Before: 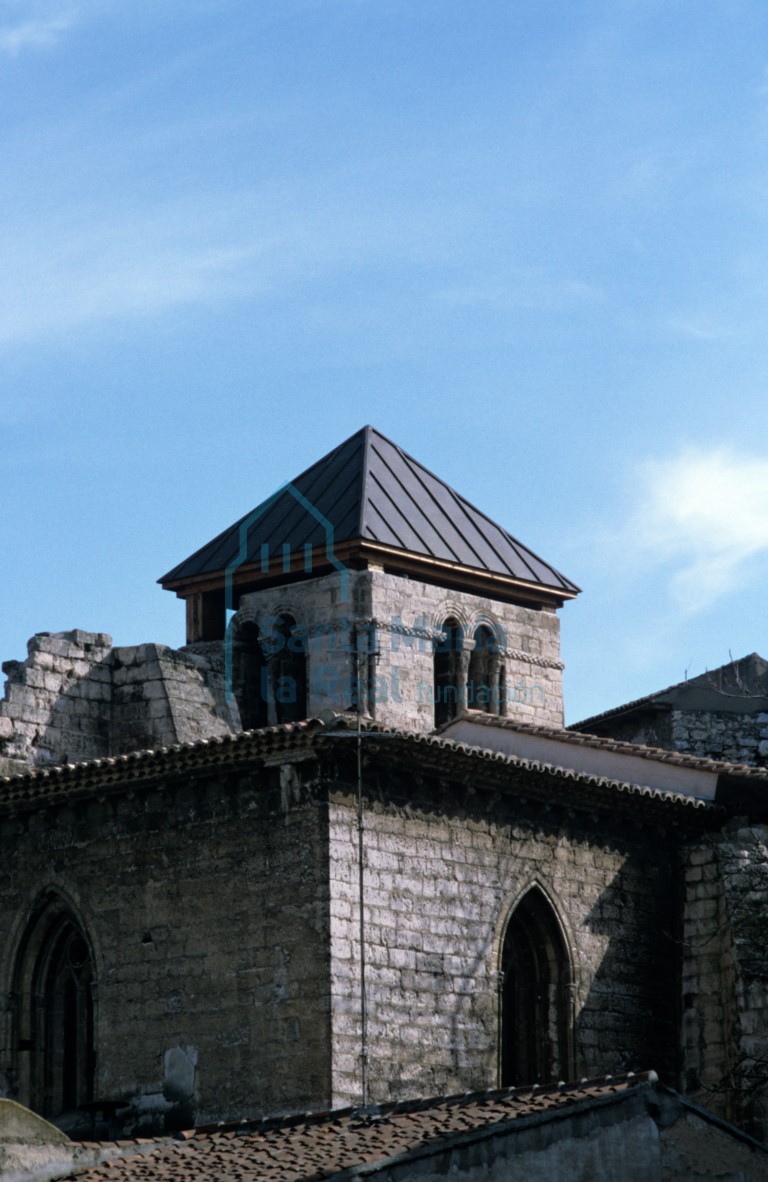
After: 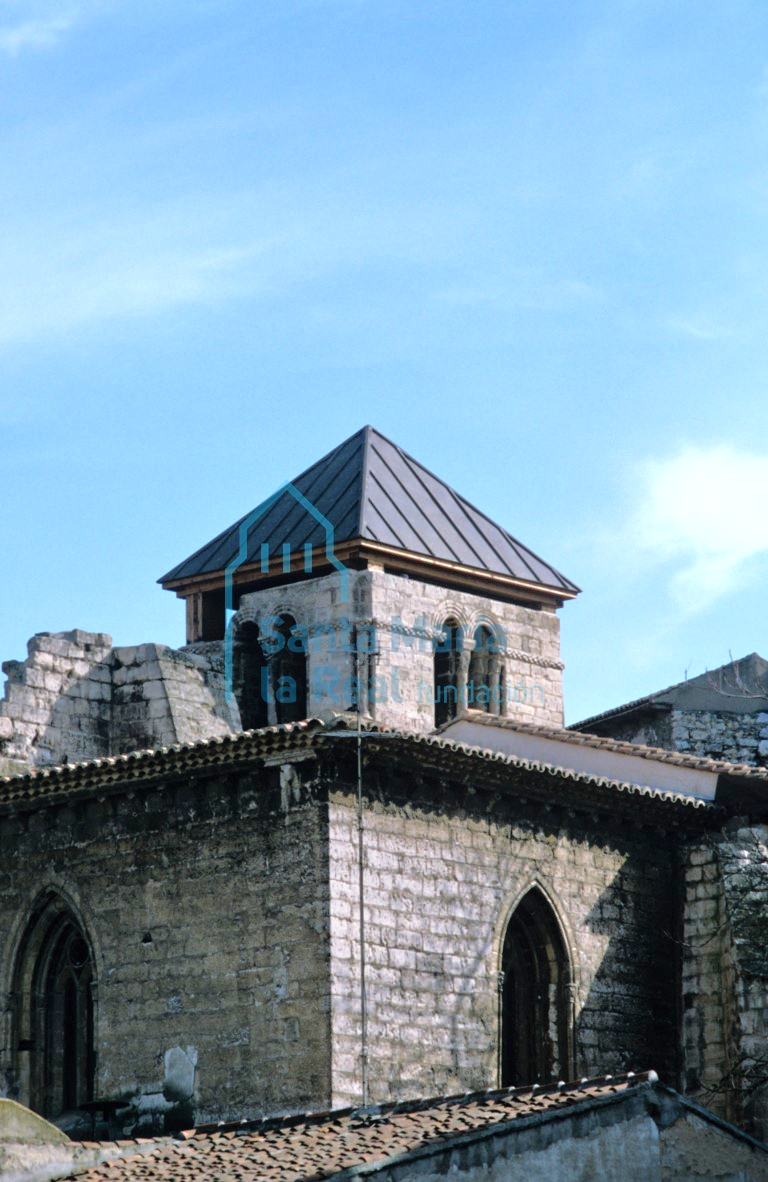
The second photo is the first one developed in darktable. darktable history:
tone equalizer: -7 EV 0.162 EV, -6 EV 0.595 EV, -5 EV 1.17 EV, -4 EV 1.34 EV, -3 EV 1.18 EV, -2 EV 0.6 EV, -1 EV 0.149 EV
shadows and highlights: shadows 61.84, white point adjustment 0.414, highlights -34.44, compress 83.94%
levels: levels [0, 0.435, 0.917]
